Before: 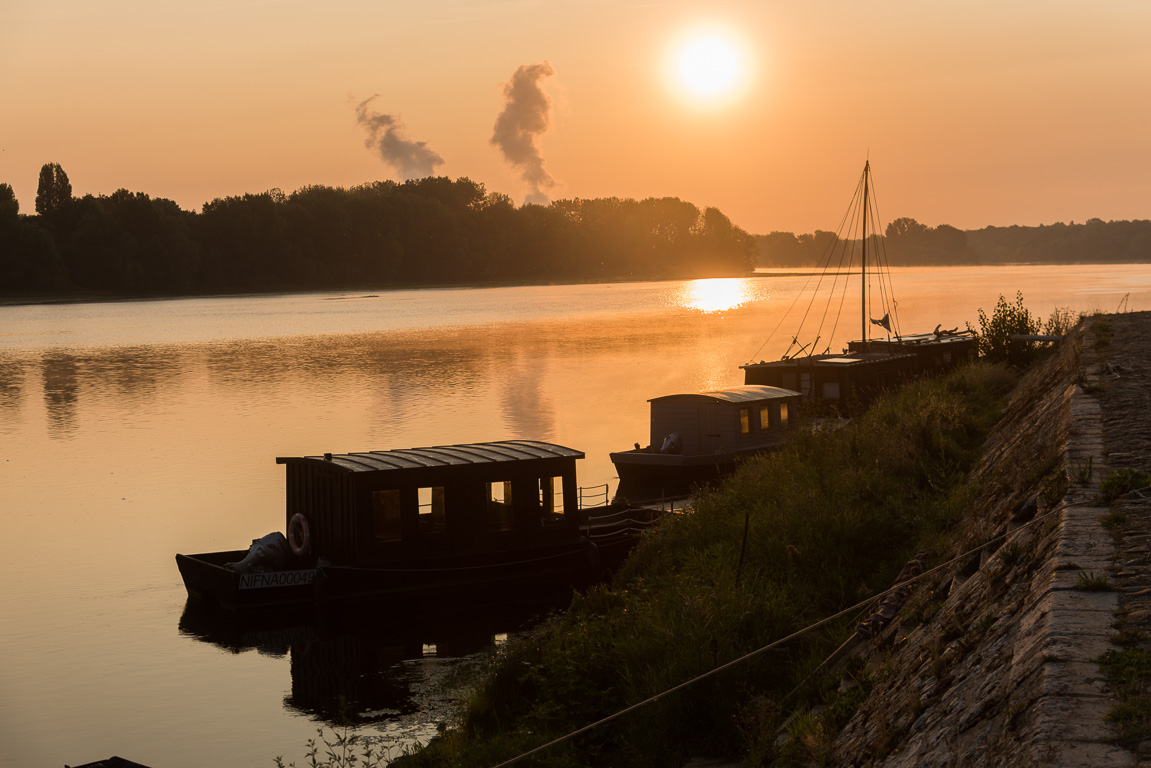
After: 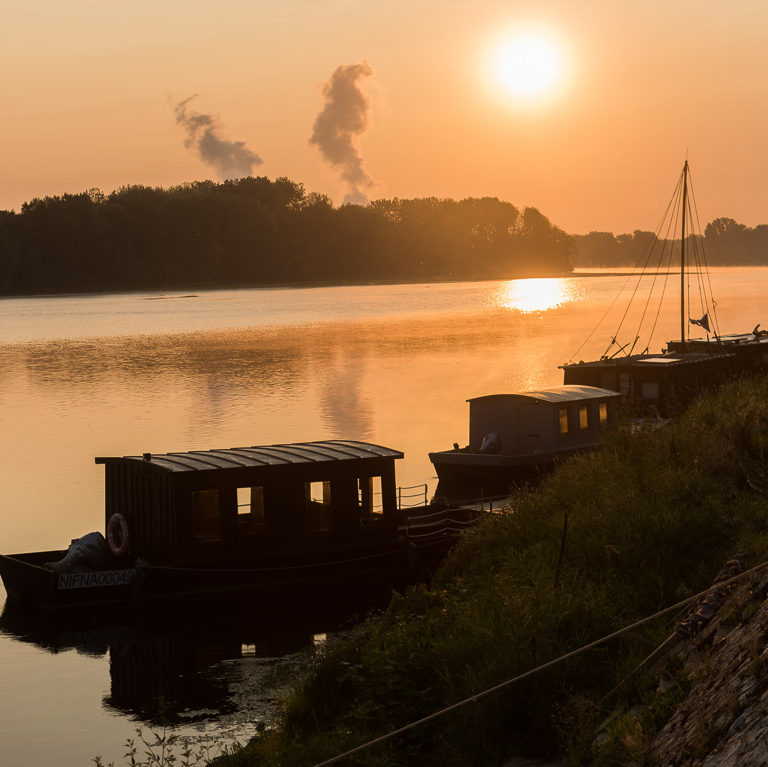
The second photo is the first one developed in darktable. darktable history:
crop and rotate: left 15.772%, right 17.448%
tone equalizer: on, module defaults
